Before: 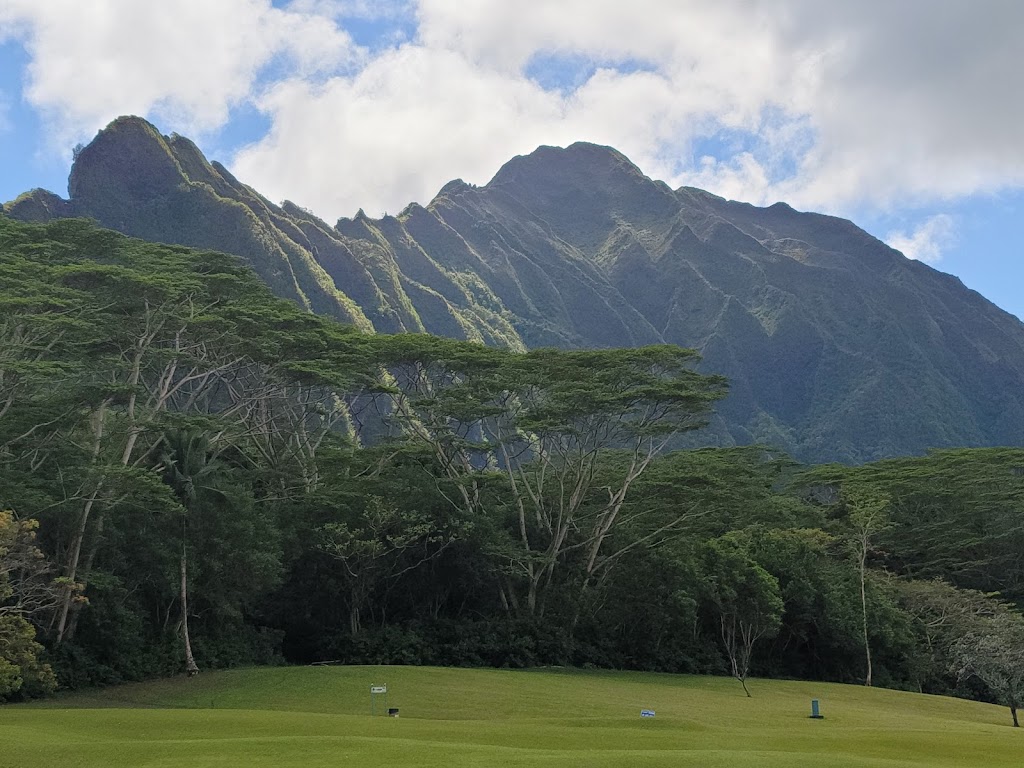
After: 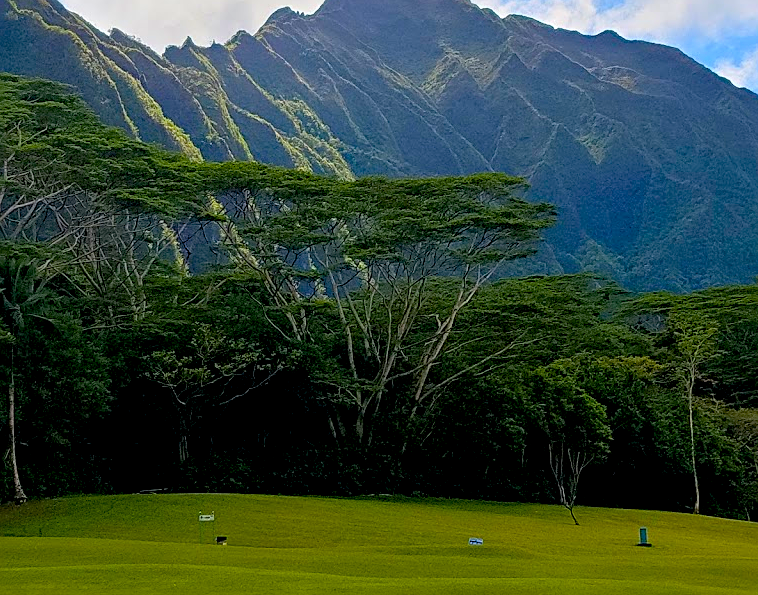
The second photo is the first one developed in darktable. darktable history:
sharpen: on, module defaults
color balance rgb: global offset › luminance -1.435%, perceptual saturation grading › global saturation 25.137%, global vibrance 50.023%
crop: left 16.823%, top 22.475%, right 9.139%
exposure: black level correction 0.007, compensate exposure bias true, compensate highlight preservation false
